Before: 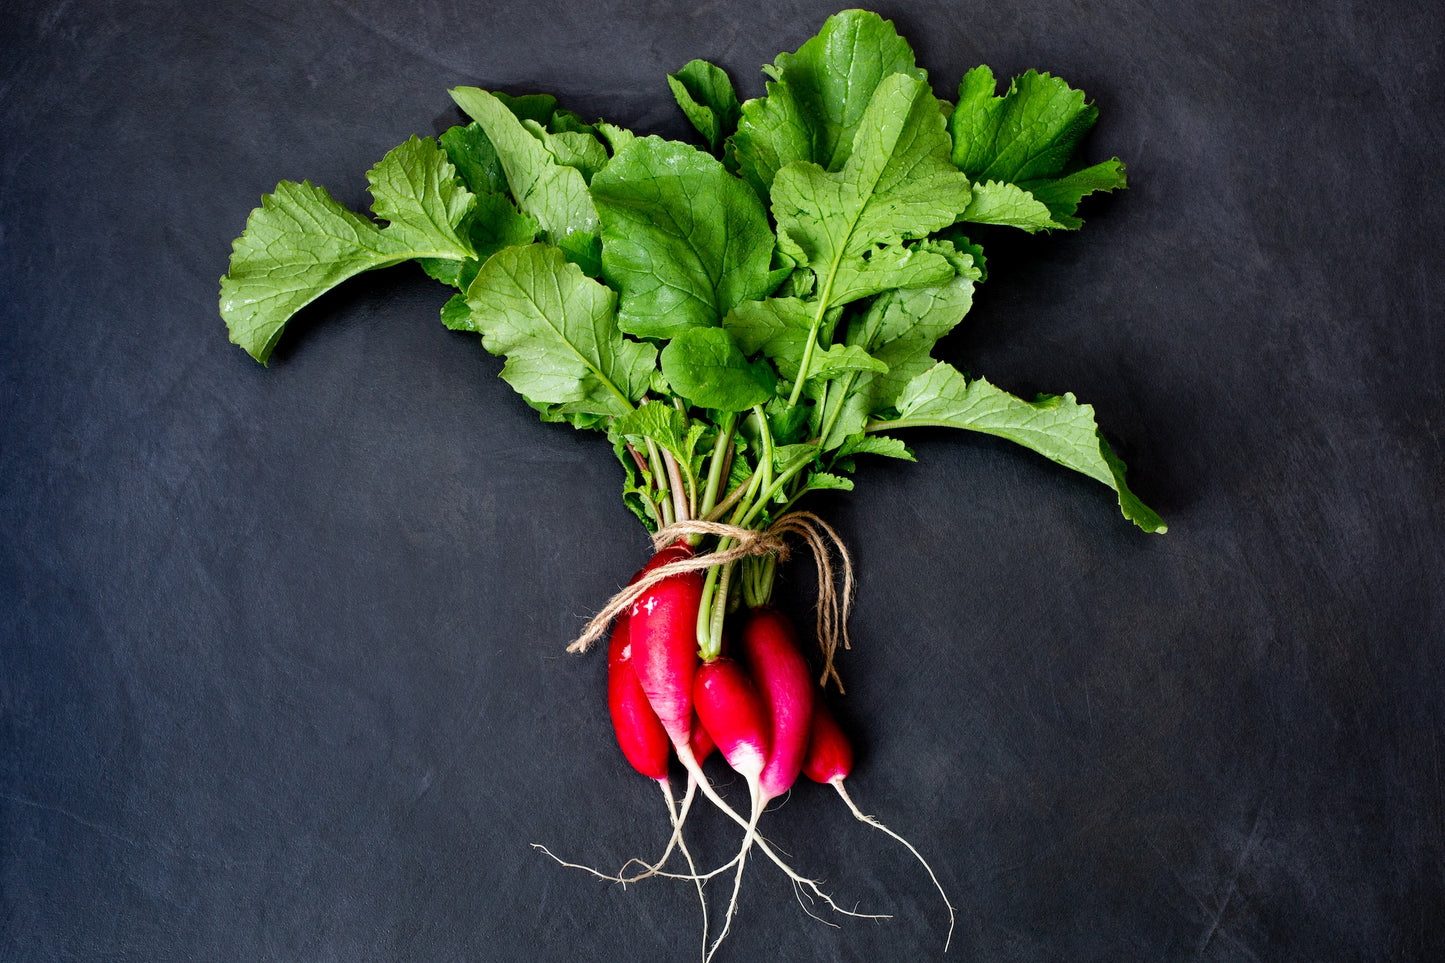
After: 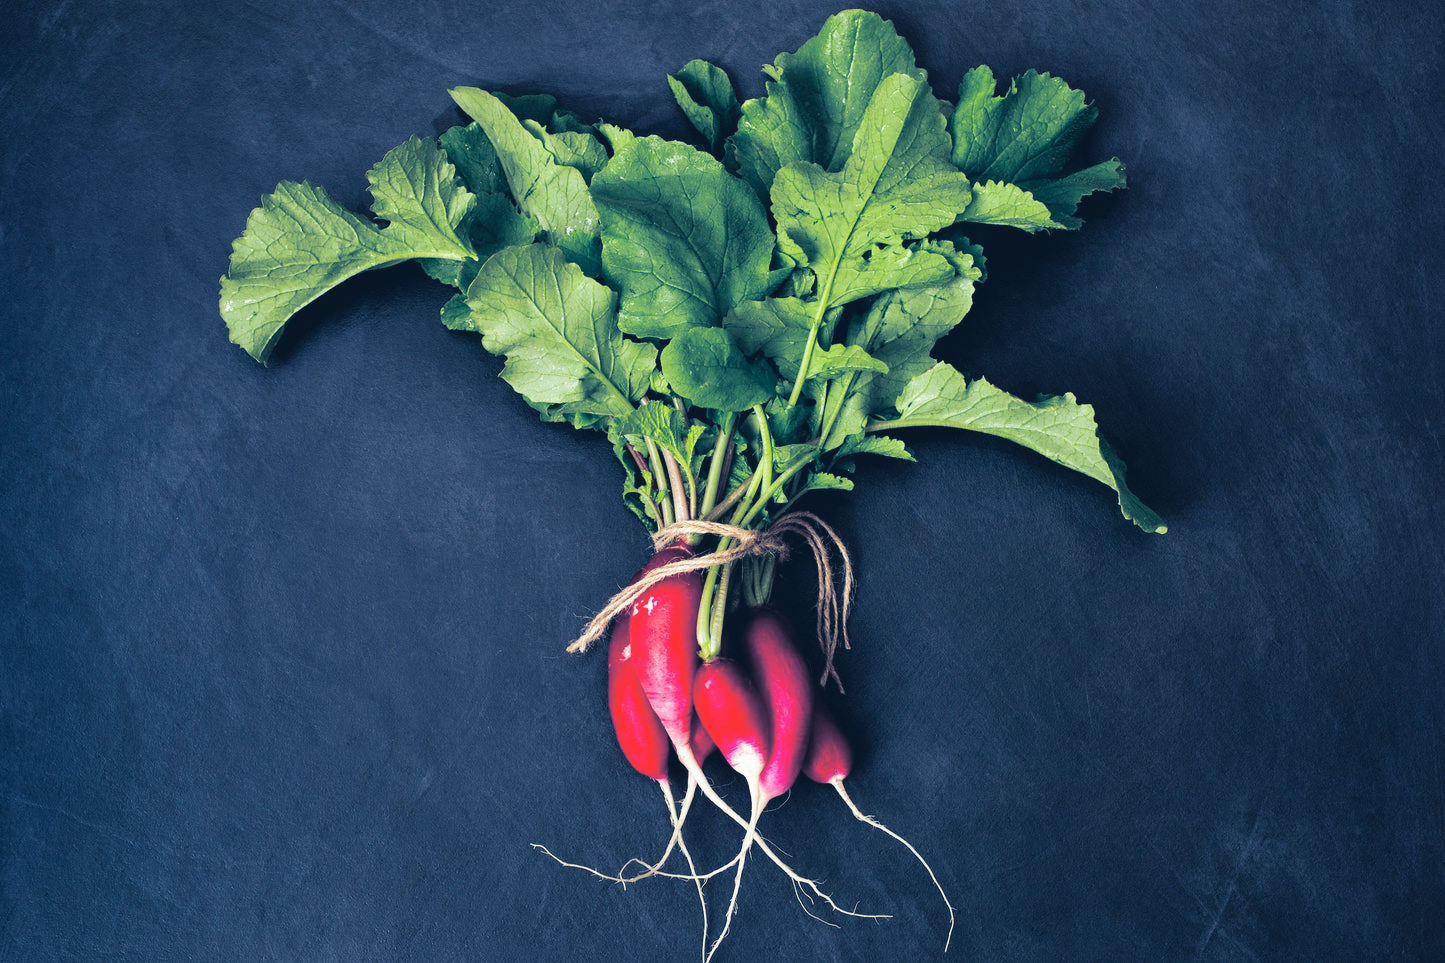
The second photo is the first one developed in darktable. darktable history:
color balance: lift [1.007, 1, 1, 1], gamma [1.097, 1, 1, 1]
split-toning: shadows › hue 226.8°, shadows › saturation 0.84
